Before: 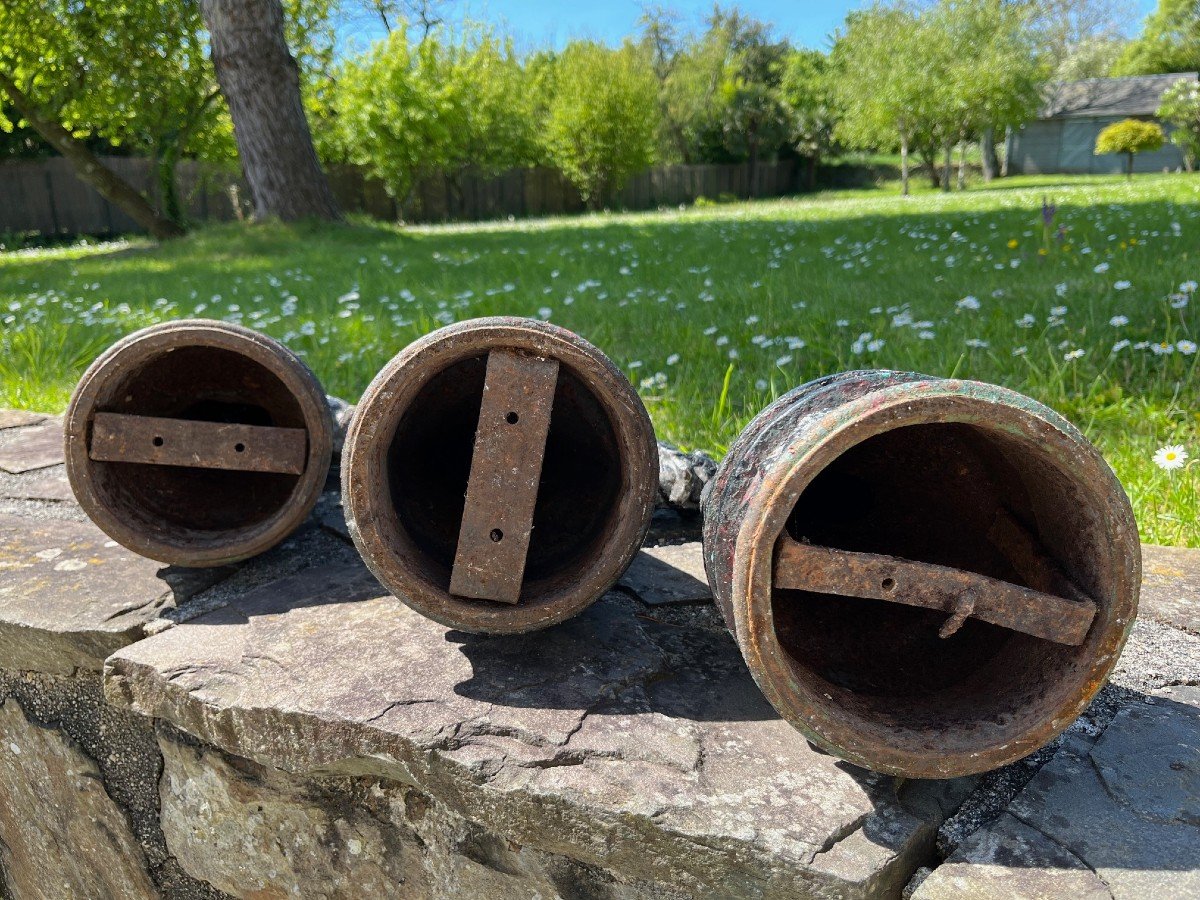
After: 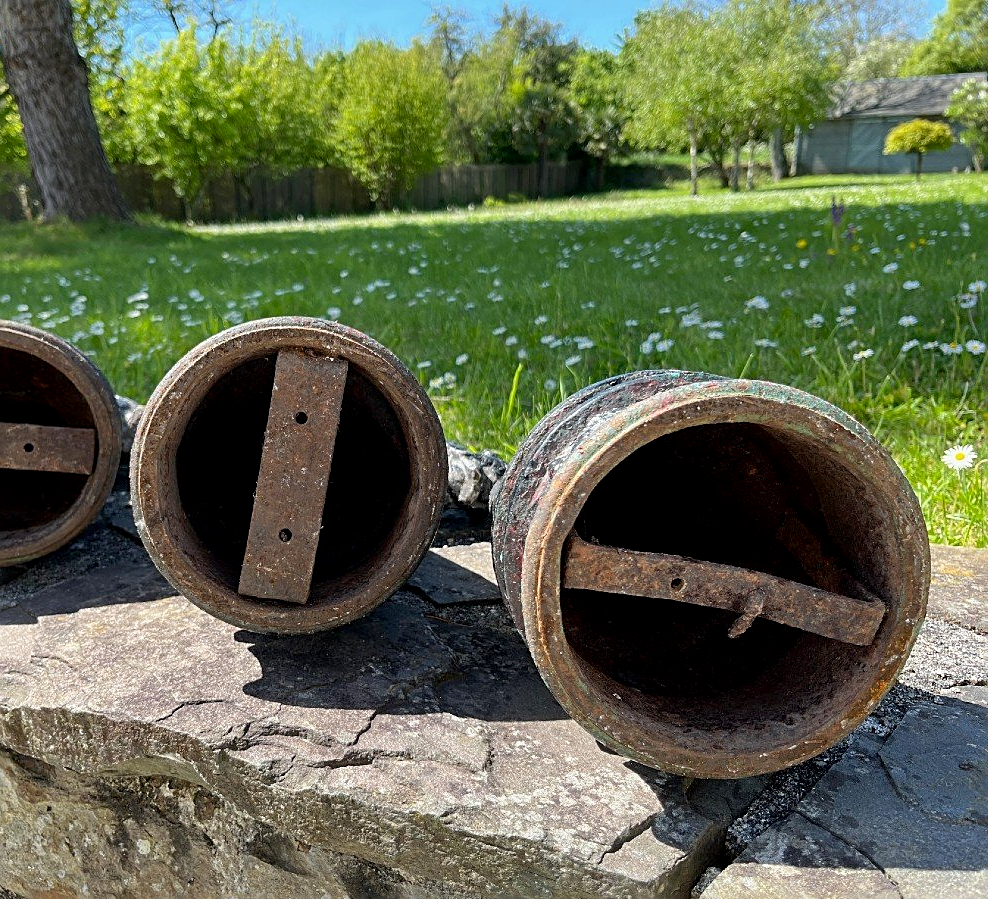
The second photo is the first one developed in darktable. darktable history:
exposure: black level correction 0.004, exposure 0.016 EV, compensate highlight preservation false
sharpen: on, module defaults
crop: left 17.631%, bottom 0.034%
